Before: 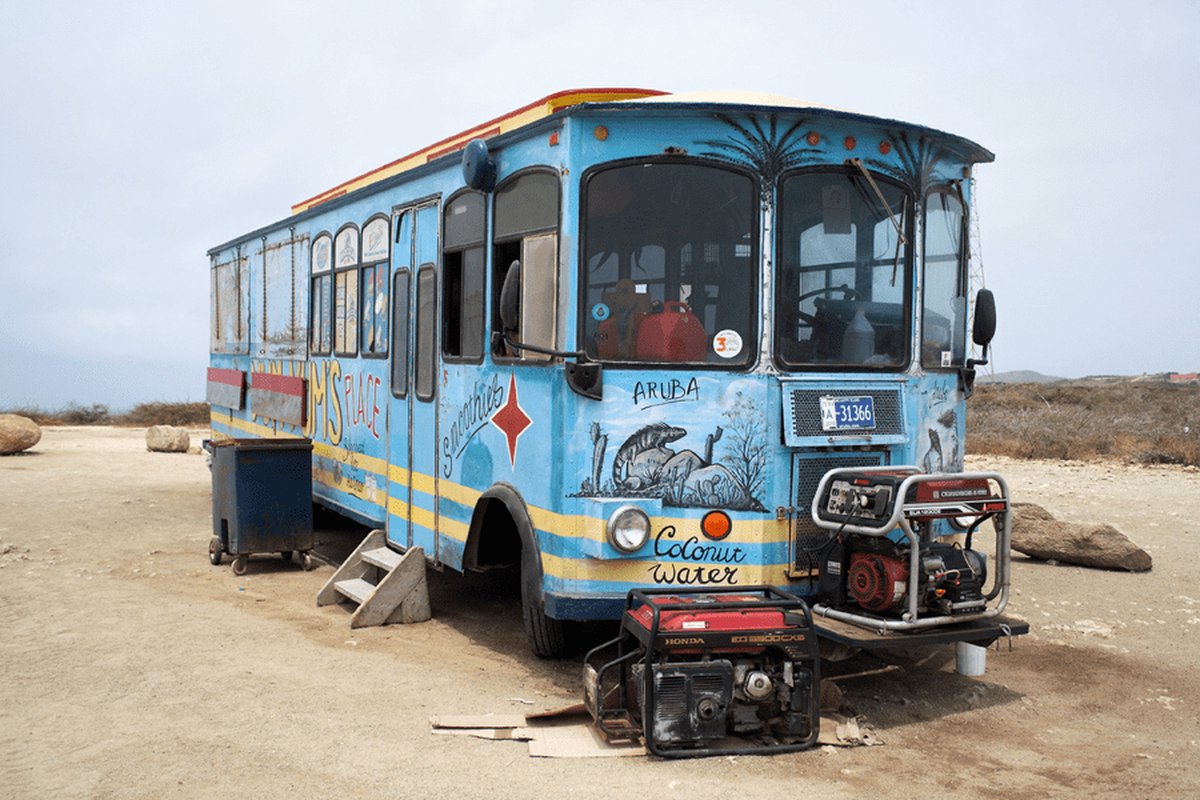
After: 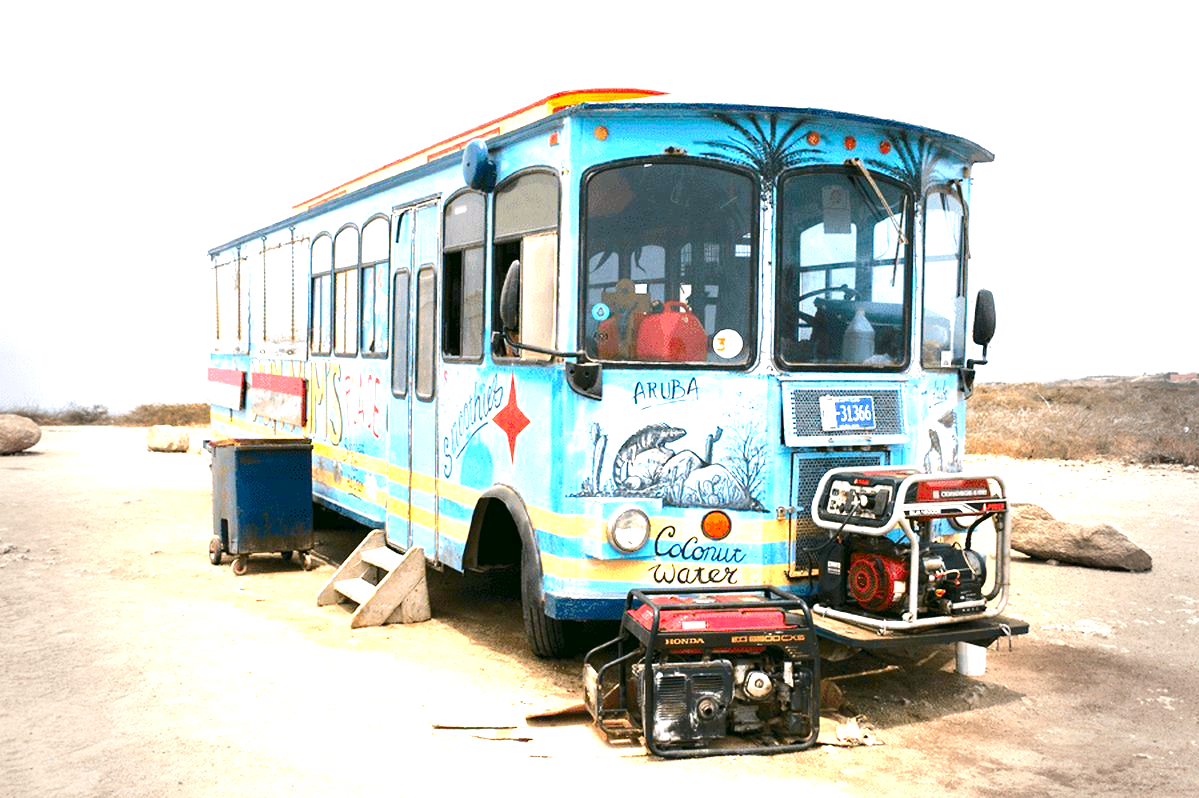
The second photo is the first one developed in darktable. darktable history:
tone equalizer: -8 EV 0 EV, -7 EV -0.001 EV, -6 EV 0.002 EV, -5 EV -0.027 EV, -4 EV -0.127 EV, -3 EV -0.158 EV, -2 EV 0.236 EV, -1 EV 0.723 EV, +0 EV 0.482 EV
color correction: highlights a* 4.22, highlights b* 4.97, shadows a* -8.02, shadows b* 4.83
crop: top 0.093%, bottom 0.151%
vignetting: fall-off start 65.43%, width/height ratio 0.873, dithering 8-bit output
contrast brightness saturation: saturation 0.133
exposure: black level correction 0, exposure 1.2 EV, compensate highlight preservation false
color balance rgb: perceptual saturation grading › global saturation 20%, perceptual saturation grading › highlights -24.734%, perceptual saturation grading › shadows 49.743%, global vibrance 20%
